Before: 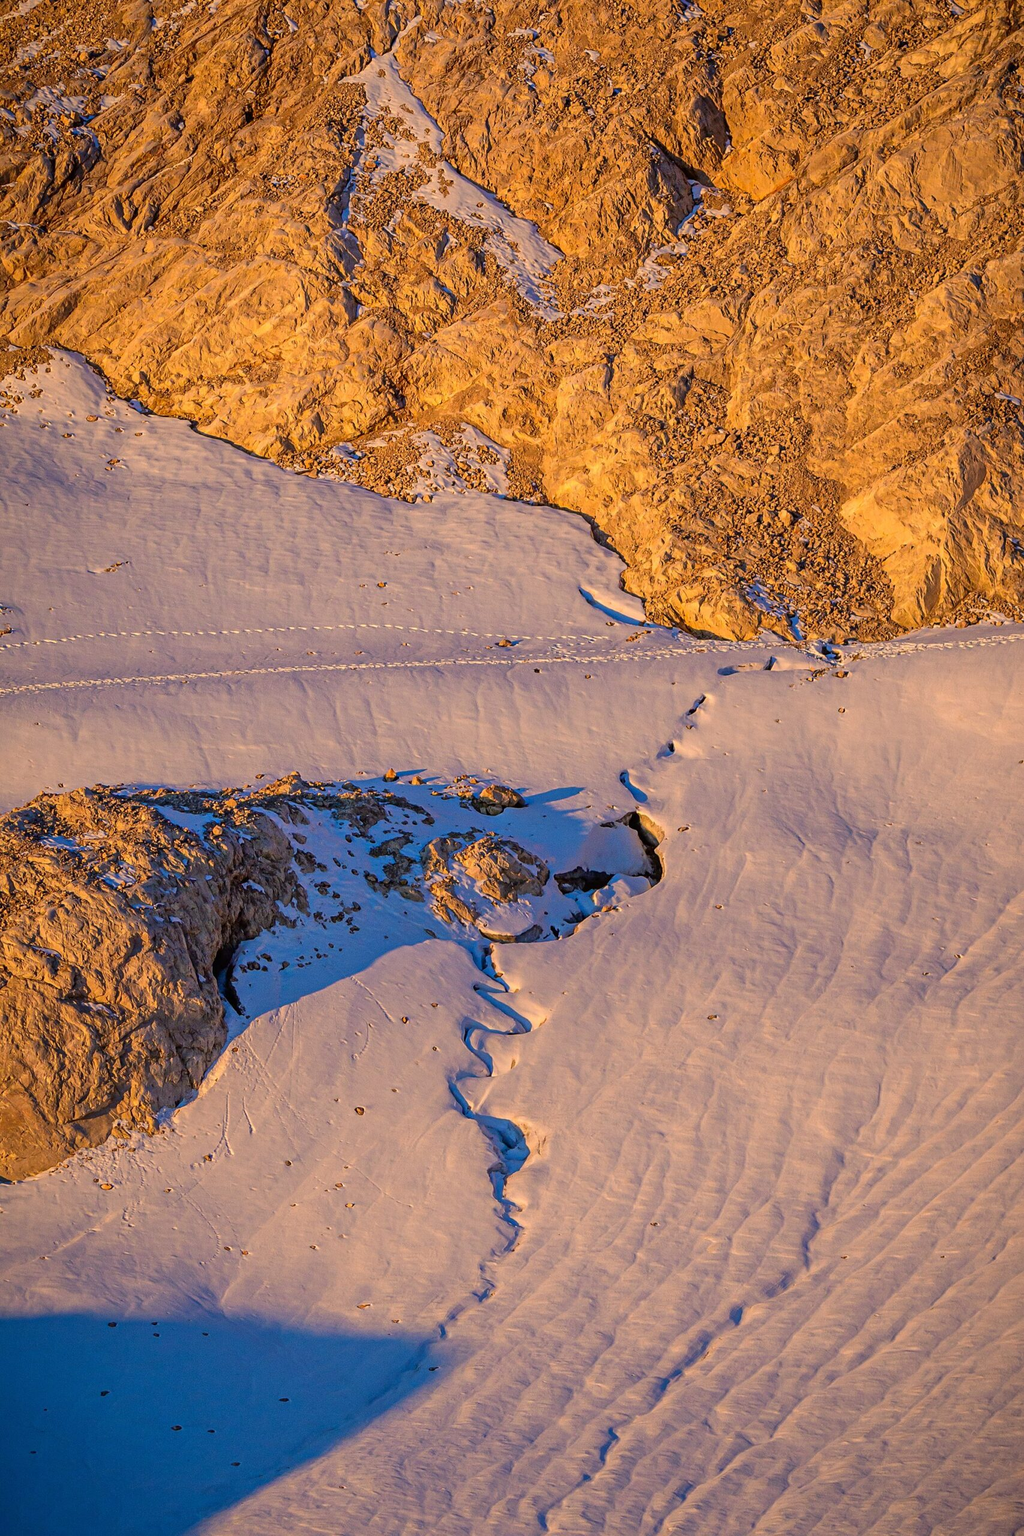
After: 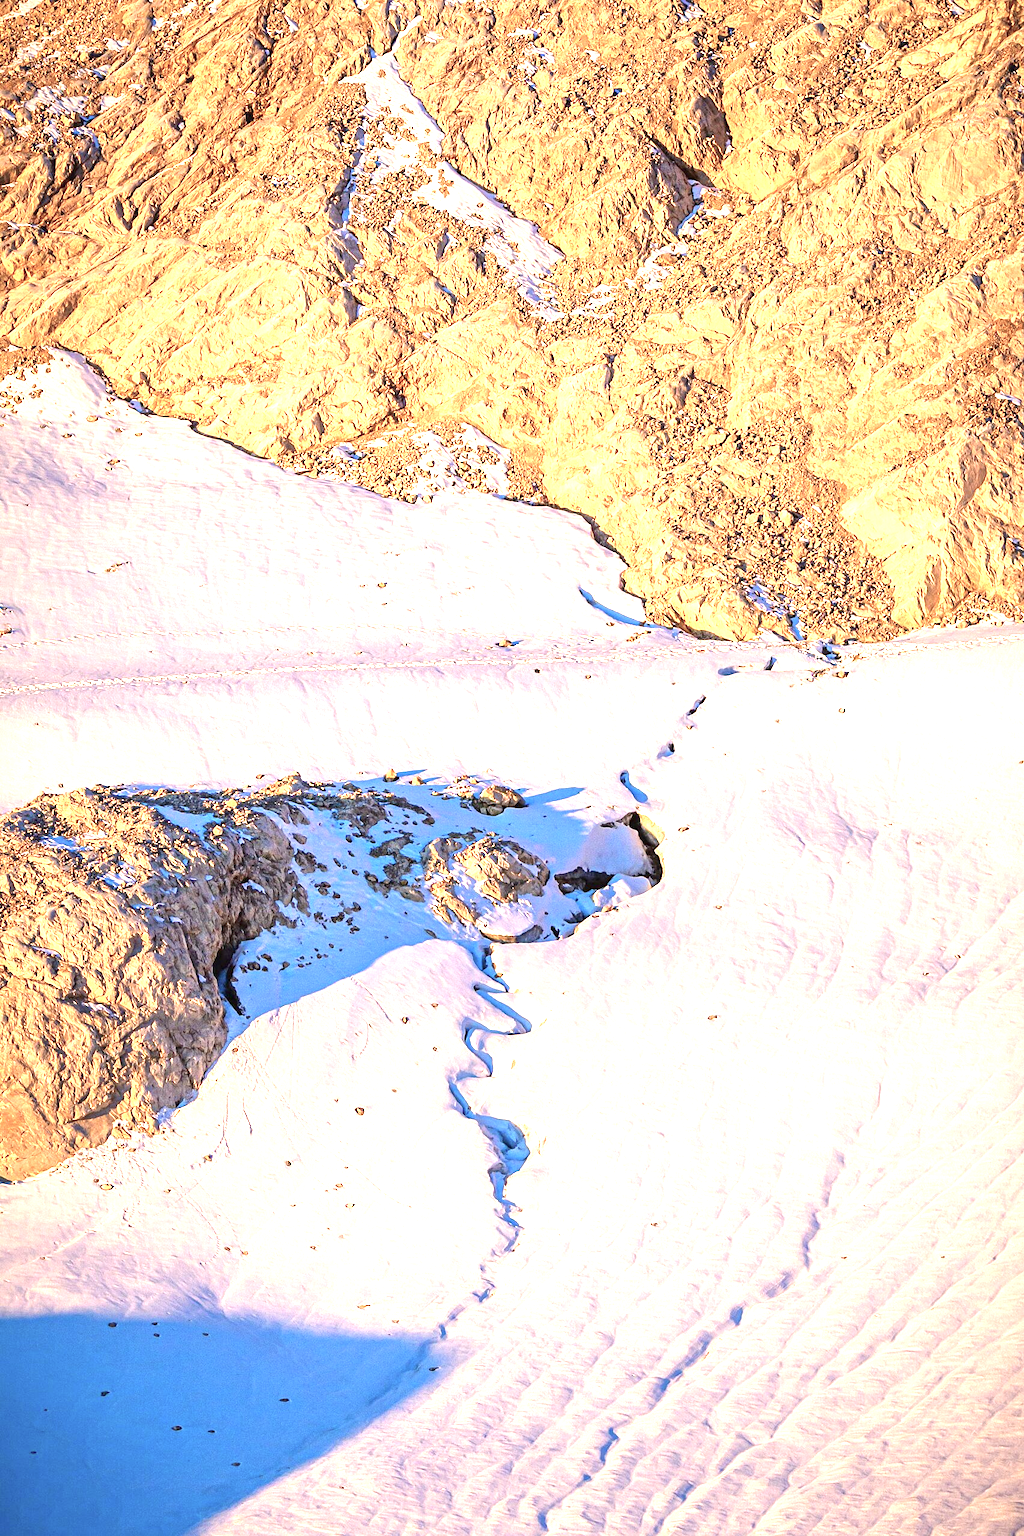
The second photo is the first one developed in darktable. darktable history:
exposure: black level correction 0, exposure 2 EV, compensate highlight preservation false
color balance: input saturation 80.07%
